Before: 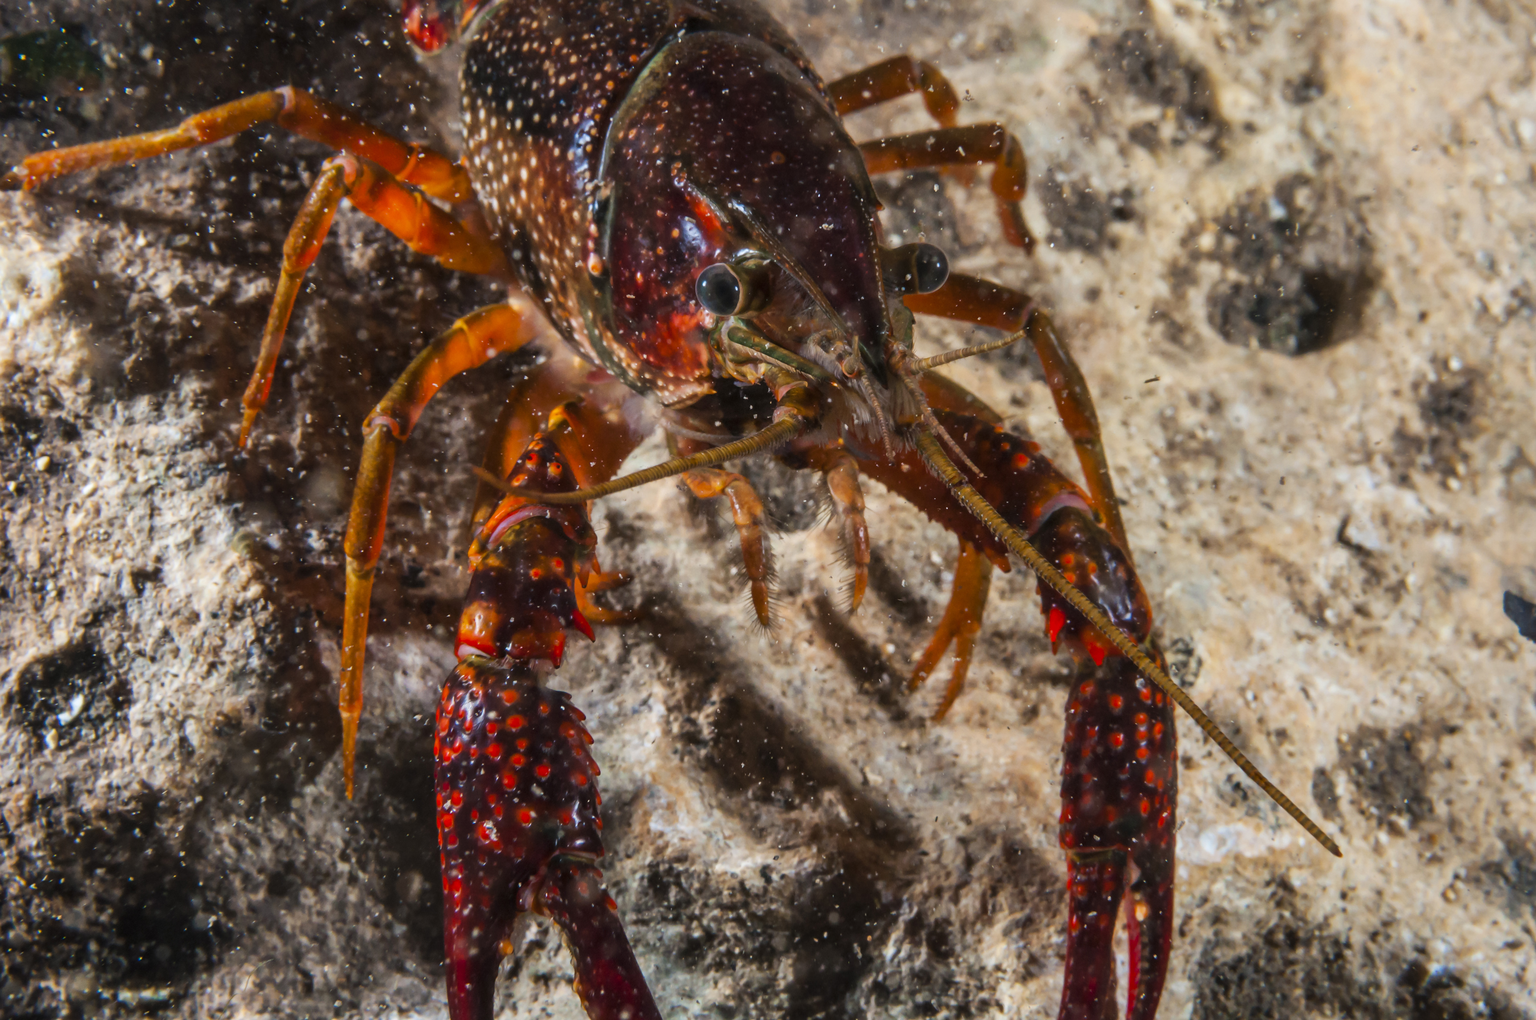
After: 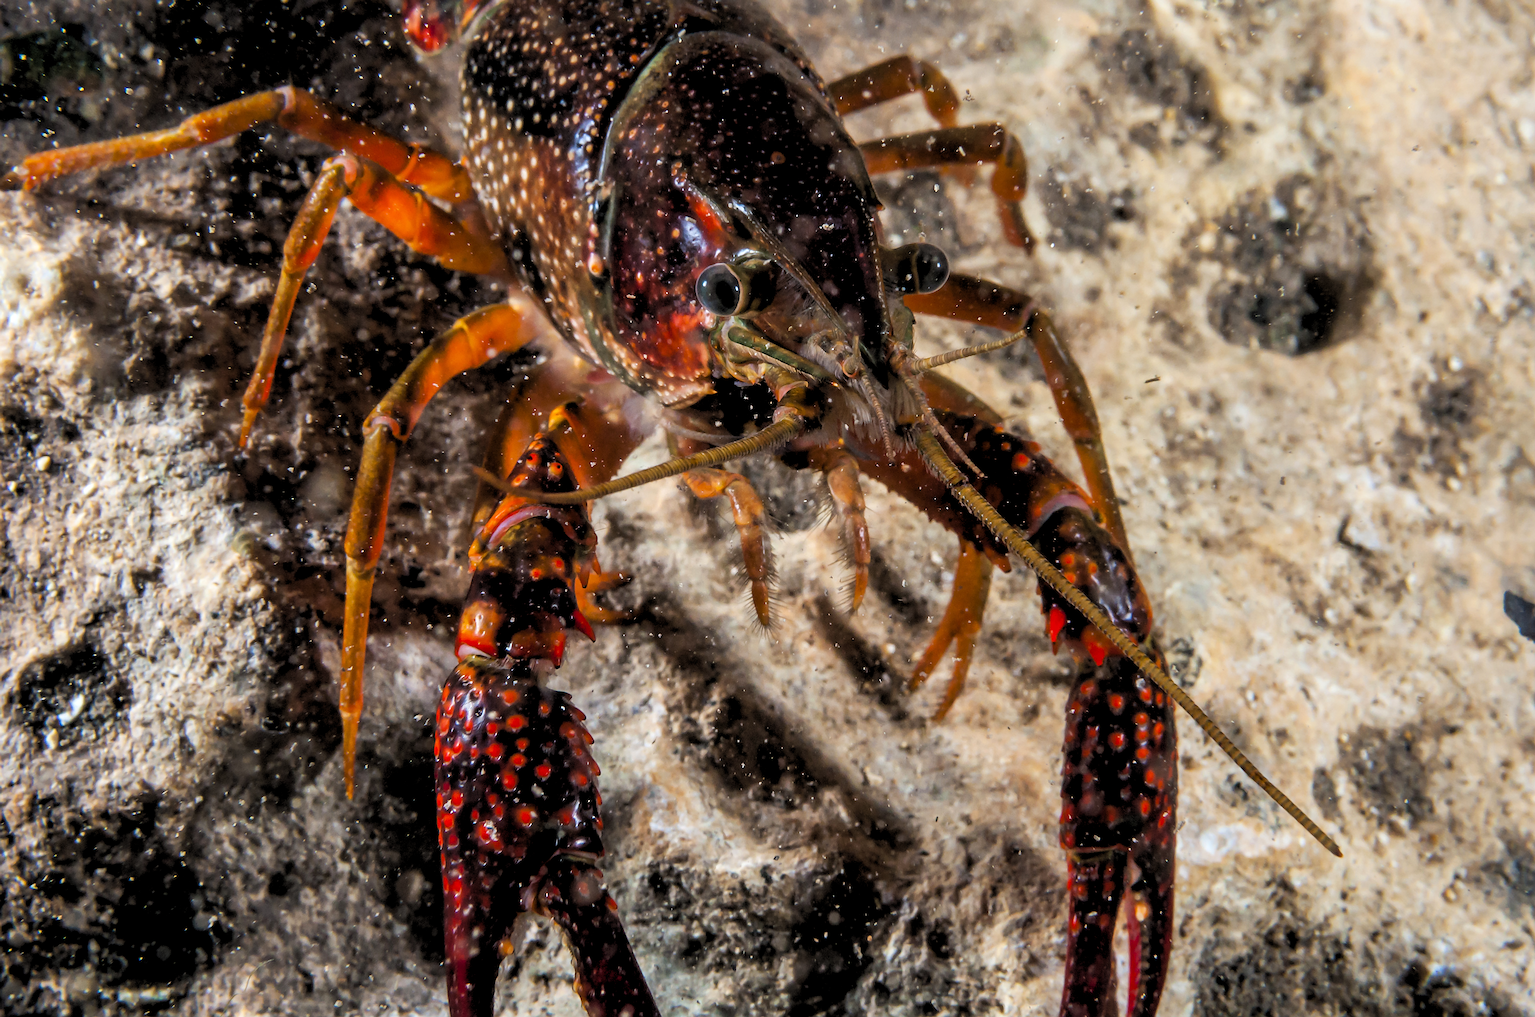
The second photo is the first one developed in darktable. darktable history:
rgb levels: levels [[0.013, 0.434, 0.89], [0, 0.5, 1], [0, 0.5, 1]]
sharpen: amount 0.75
crop: top 0.05%, bottom 0.098%
